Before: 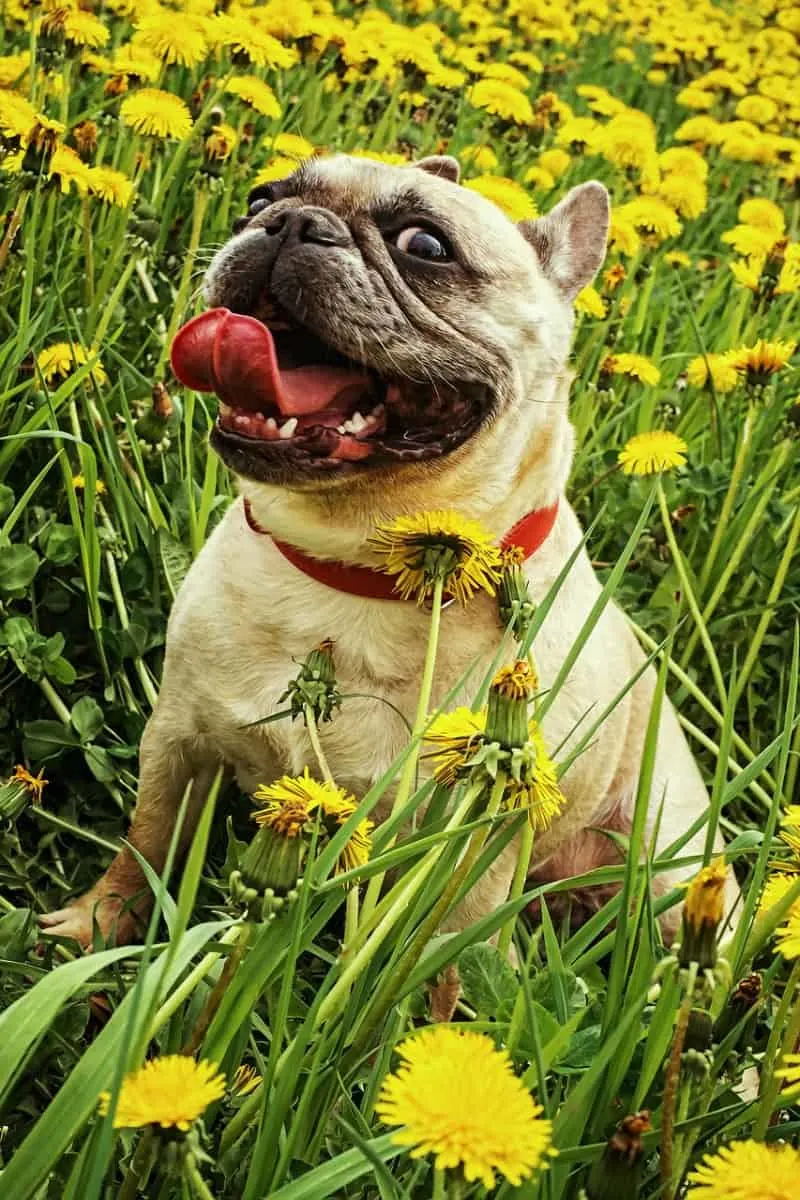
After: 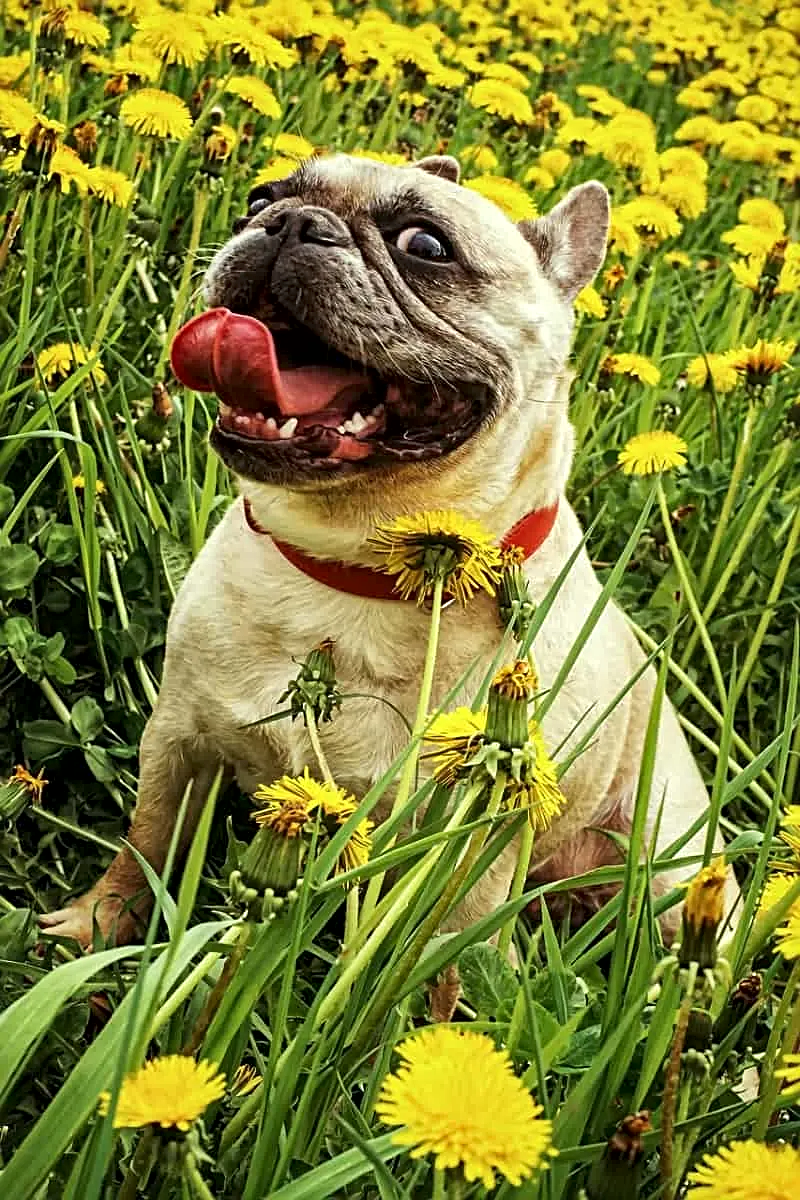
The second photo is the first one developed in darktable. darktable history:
local contrast: mode bilateral grid, contrast 20, coarseness 50, detail 141%, midtone range 0.2
sharpen: radius 2.177, amount 0.388, threshold 0.135
